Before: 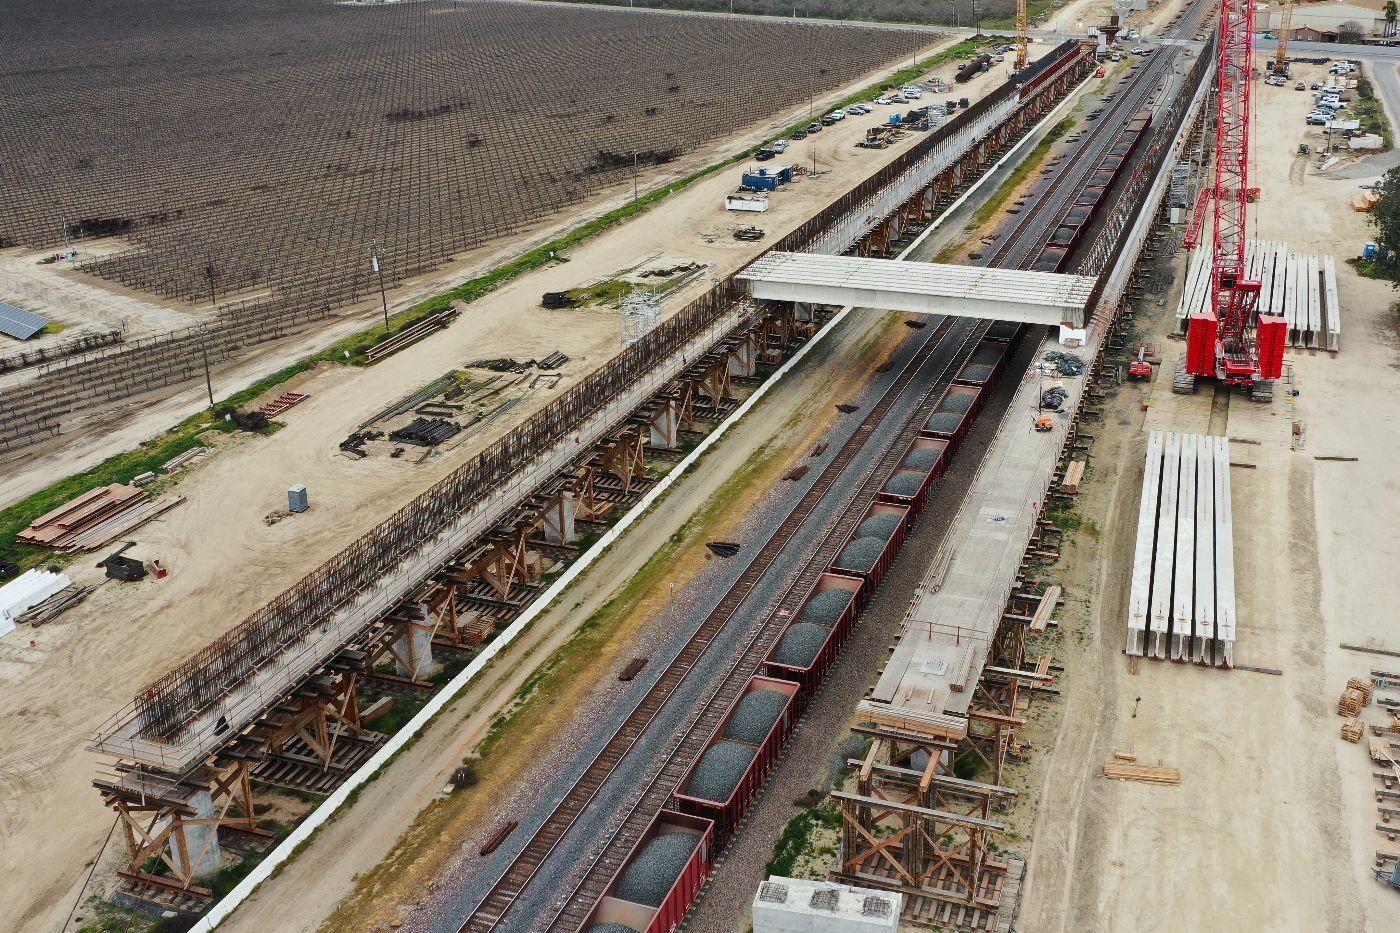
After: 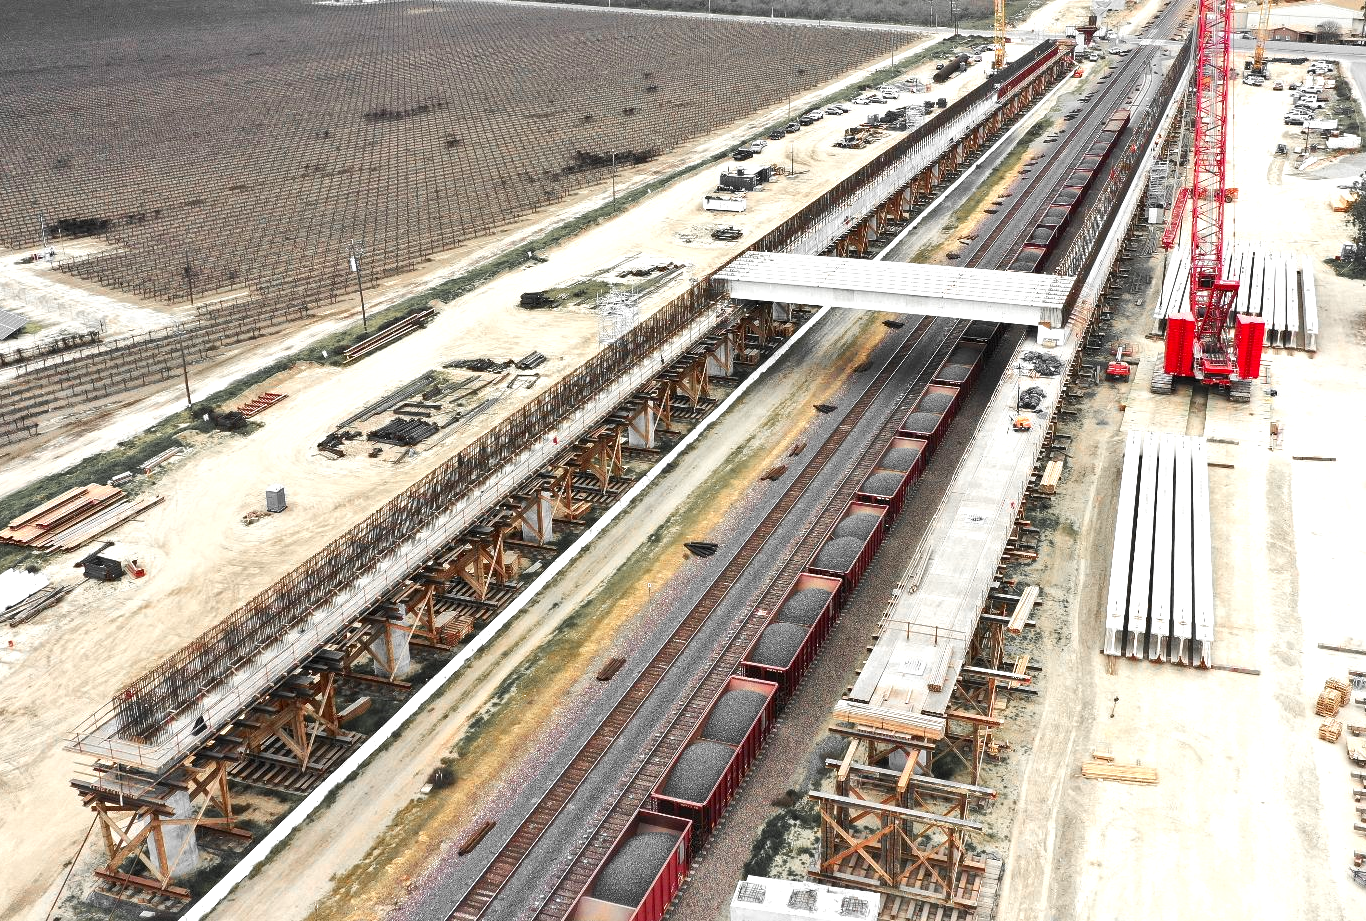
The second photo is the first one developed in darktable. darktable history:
color zones: curves: ch0 [(0, 0.447) (0.184, 0.543) (0.323, 0.476) (0.429, 0.445) (0.571, 0.443) (0.714, 0.451) (0.857, 0.452) (1, 0.447)]; ch1 [(0, 0.464) (0.176, 0.46) (0.287, 0.177) (0.429, 0.002) (0.571, 0) (0.714, 0) (0.857, 0) (1, 0.464)]
exposure: exposure 0.927 EV, compensate highlight preservation false
crop and rotate: left 1.627%, right 0.758%, bottom 1.201%
contrast brightness saturation: saturation 0.099
